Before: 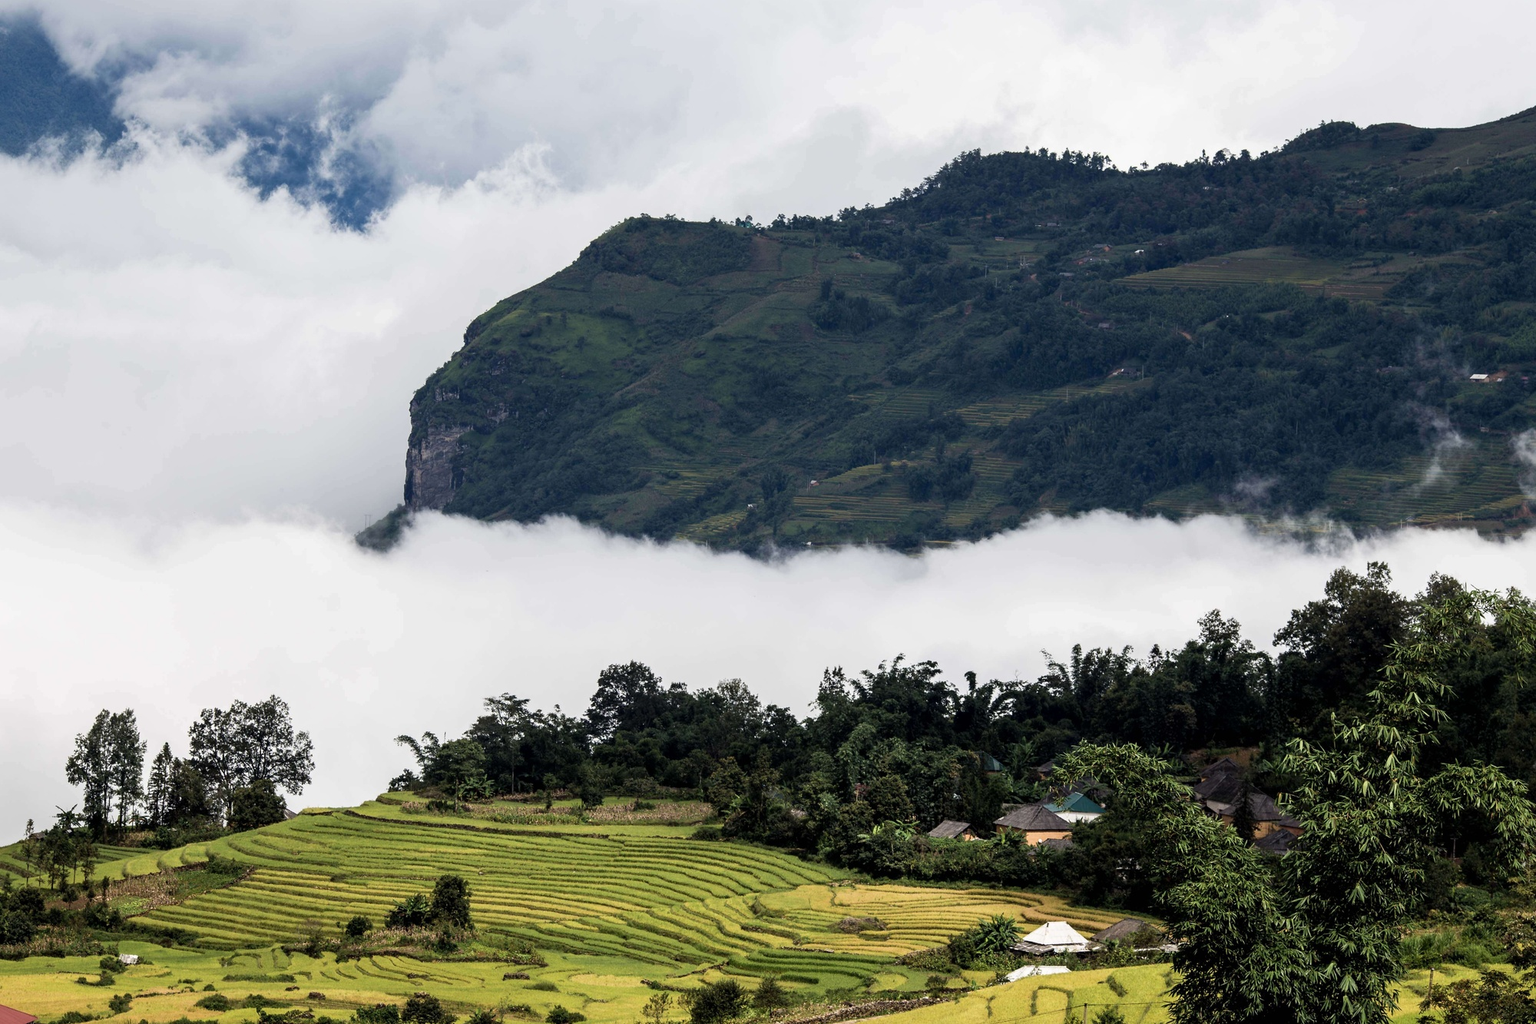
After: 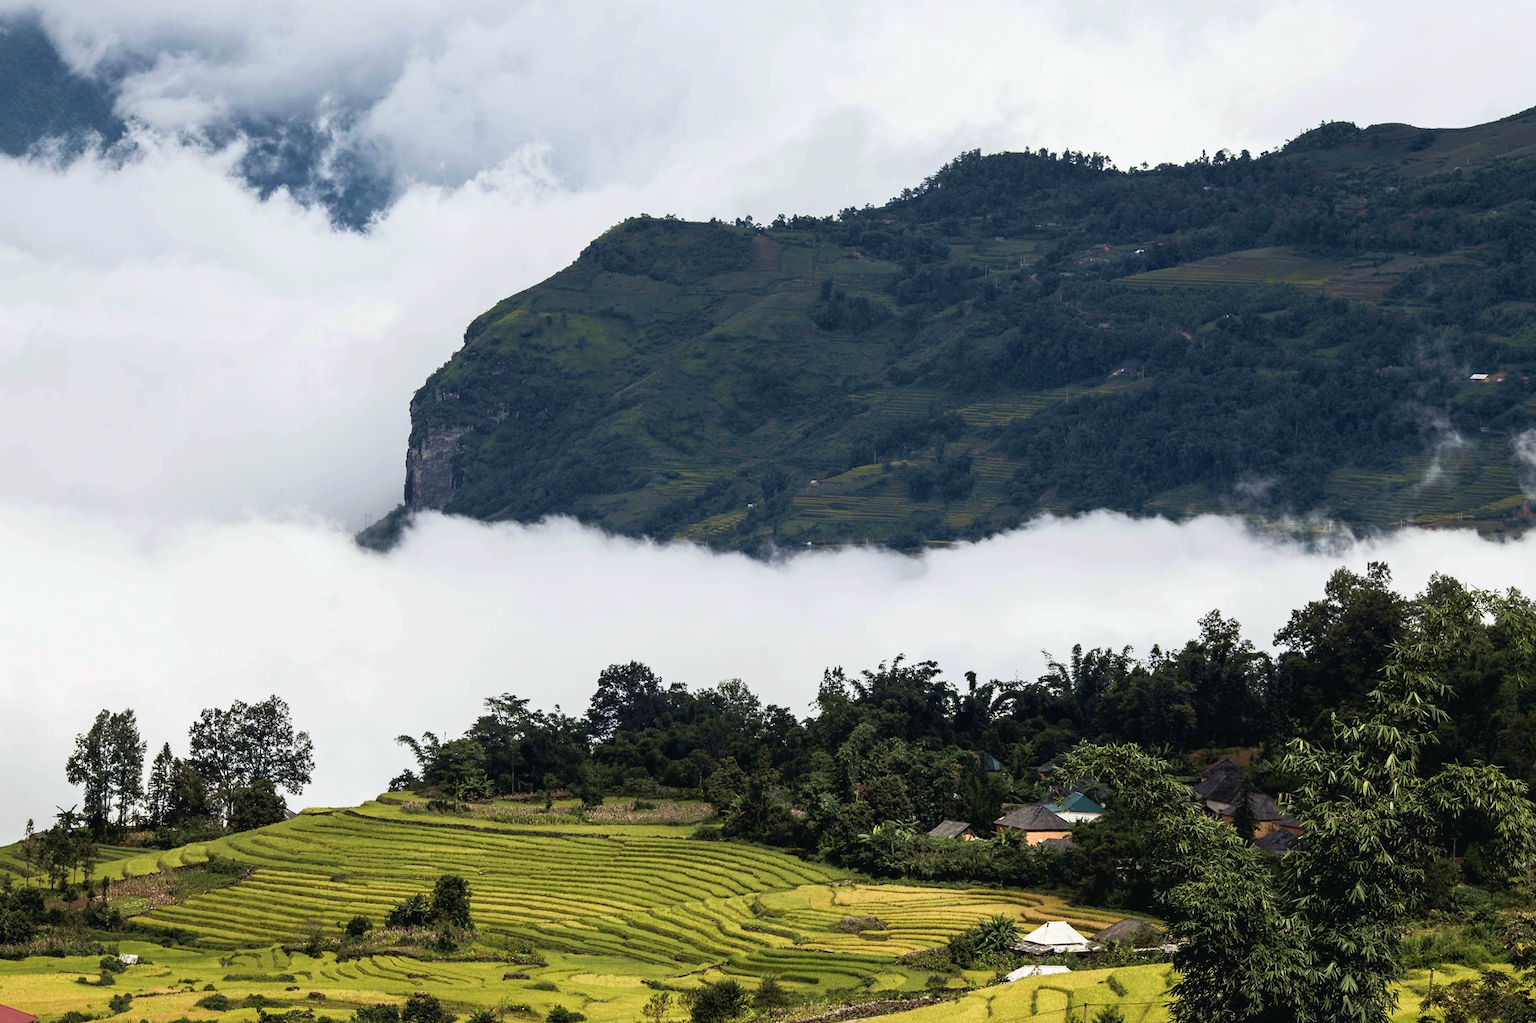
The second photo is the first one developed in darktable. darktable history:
tone curve: curves: ch0 [(0, 0.024) (0.119, 0.146) (0.474, 0.464) (0.718, 0.721) (0.817, 0.839) (1, 0.998)]; ch1 [(0, 0) (0.377, 0.416) (0.439, 0.451) (0.477, 0.477) (0.501, 0.497) (0.538, 0.544) (0.58, 0.602) (0.664, 0.676) (0.783, 0.804) (1, 1)]; ch2 [(0, 0) (0.38, 0.405) (0.463, 0.456) (0.498, 0.497) (0.524, 0.535) (0.578, 0.576) (0.648, 0.665) (1, 1)], color space Lab, independent channels, preserve colors none
